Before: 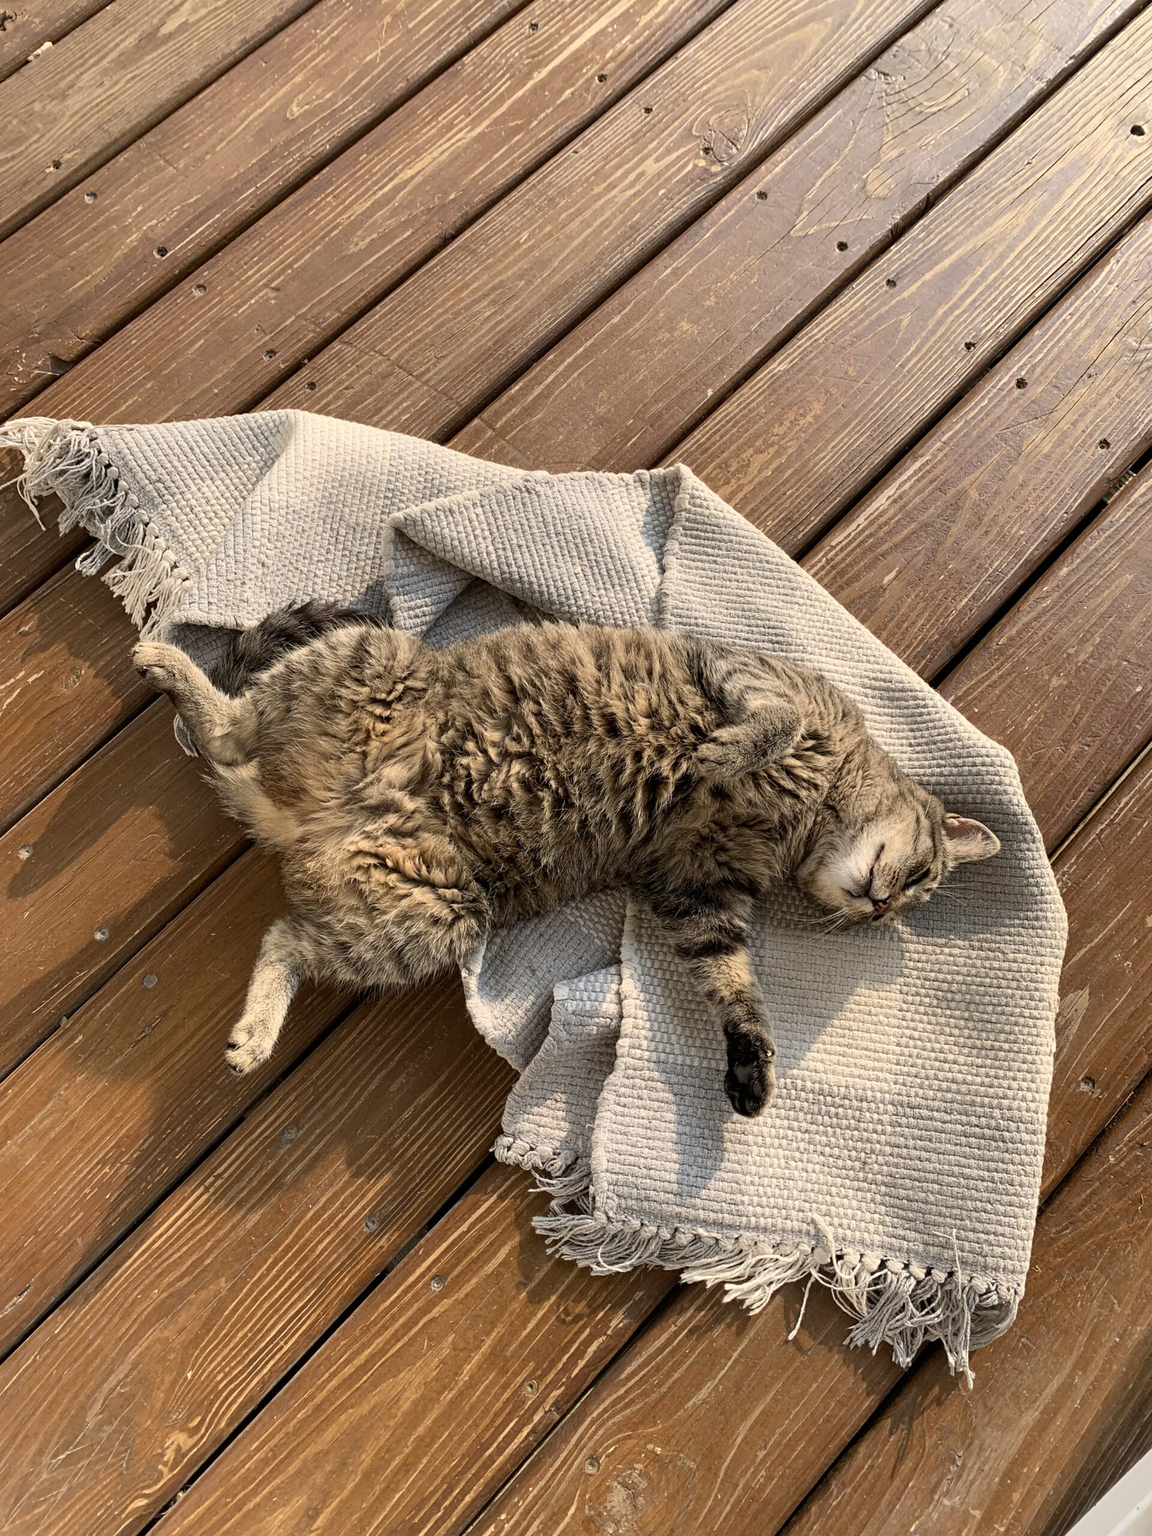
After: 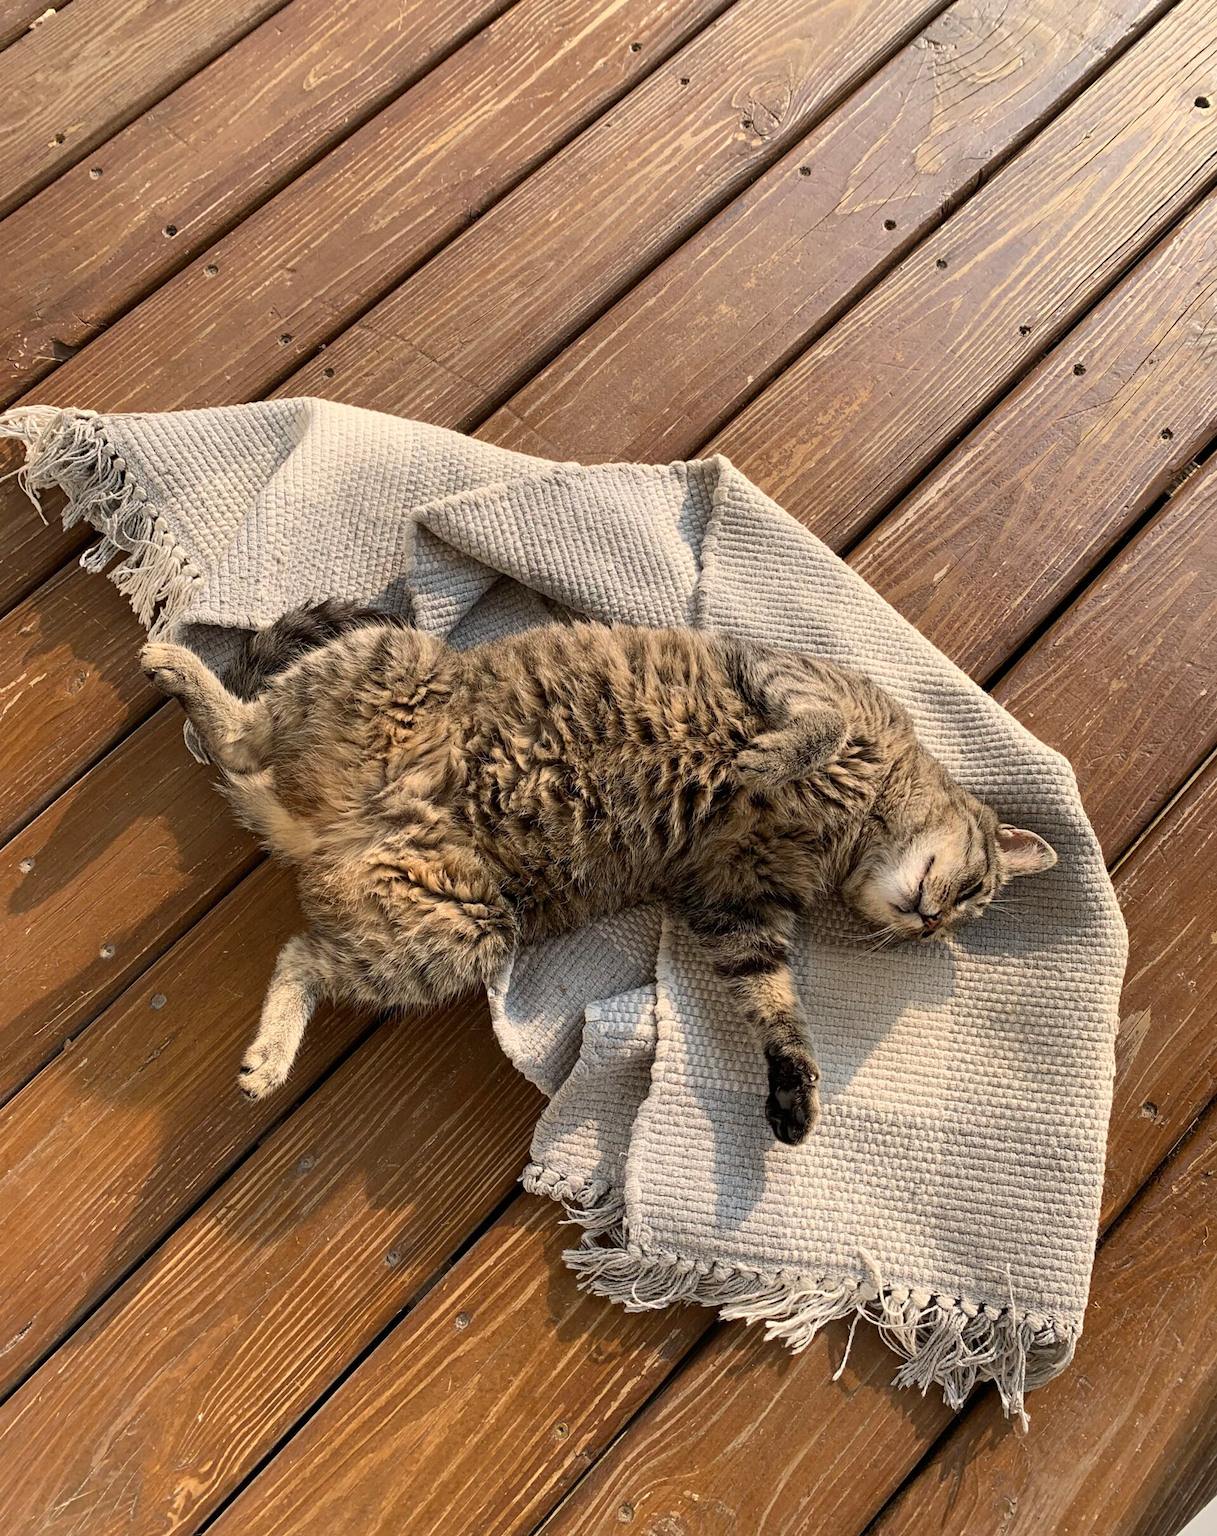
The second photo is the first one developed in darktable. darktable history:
crop and rotate: top 2.199%, bottom 3.131%
